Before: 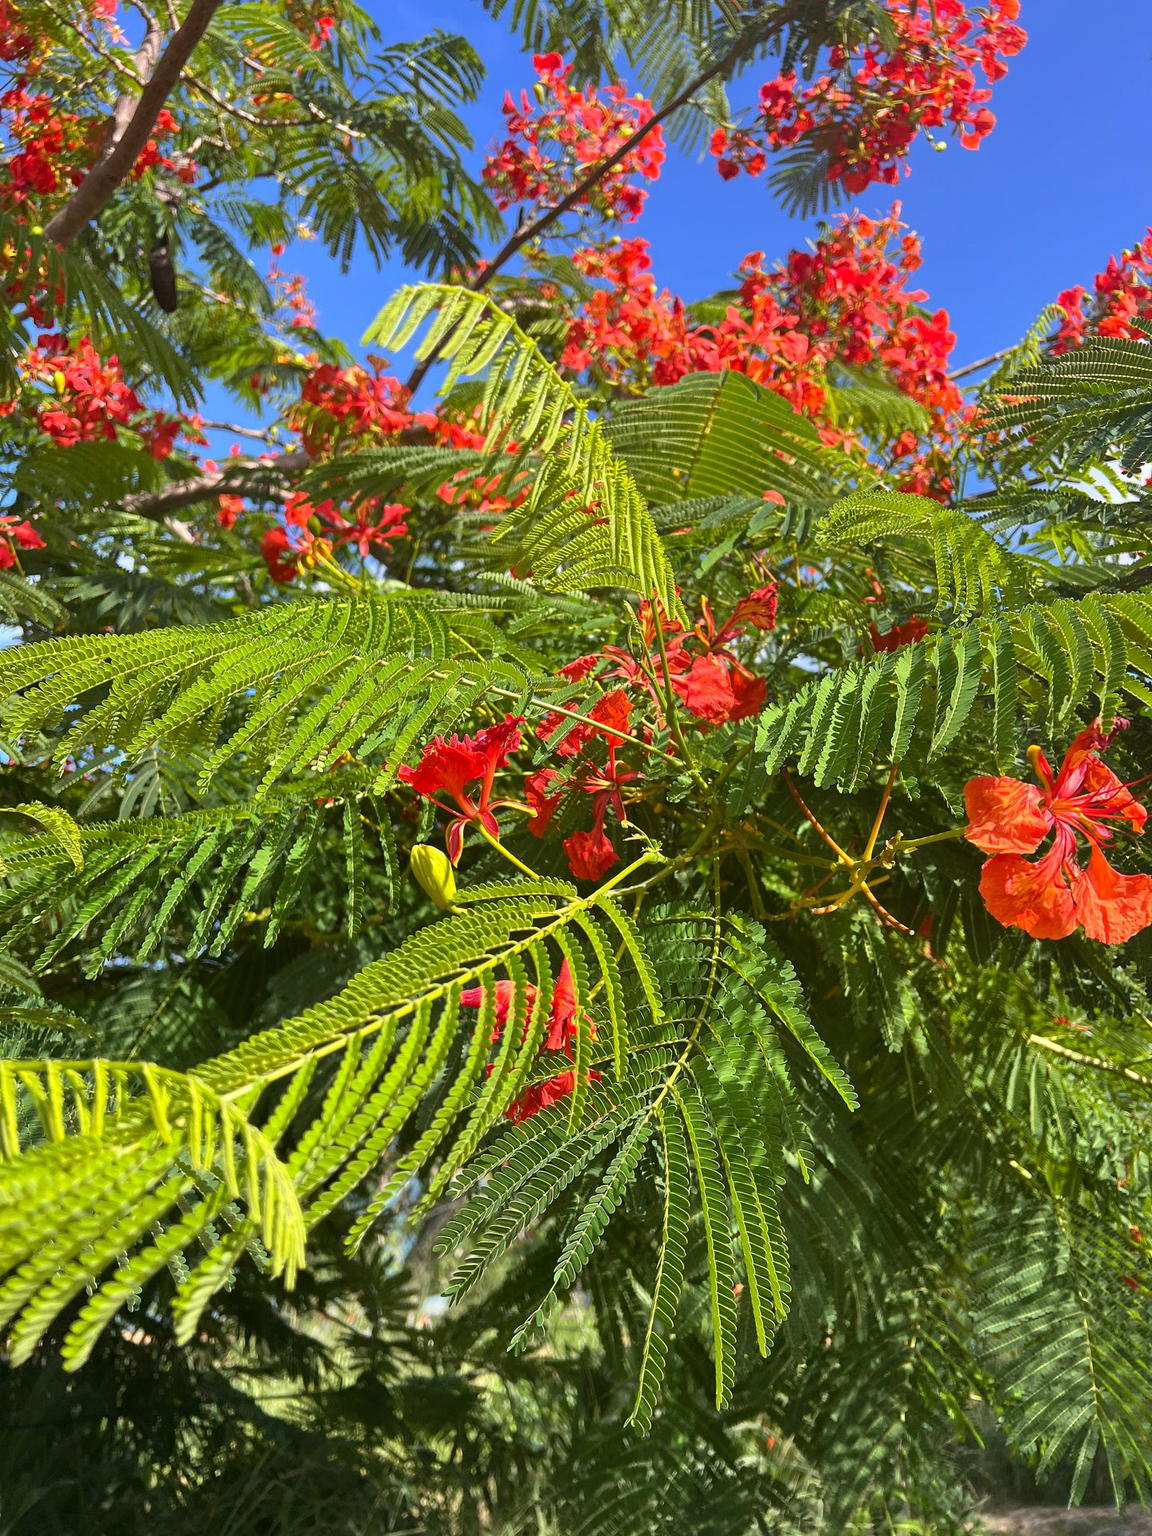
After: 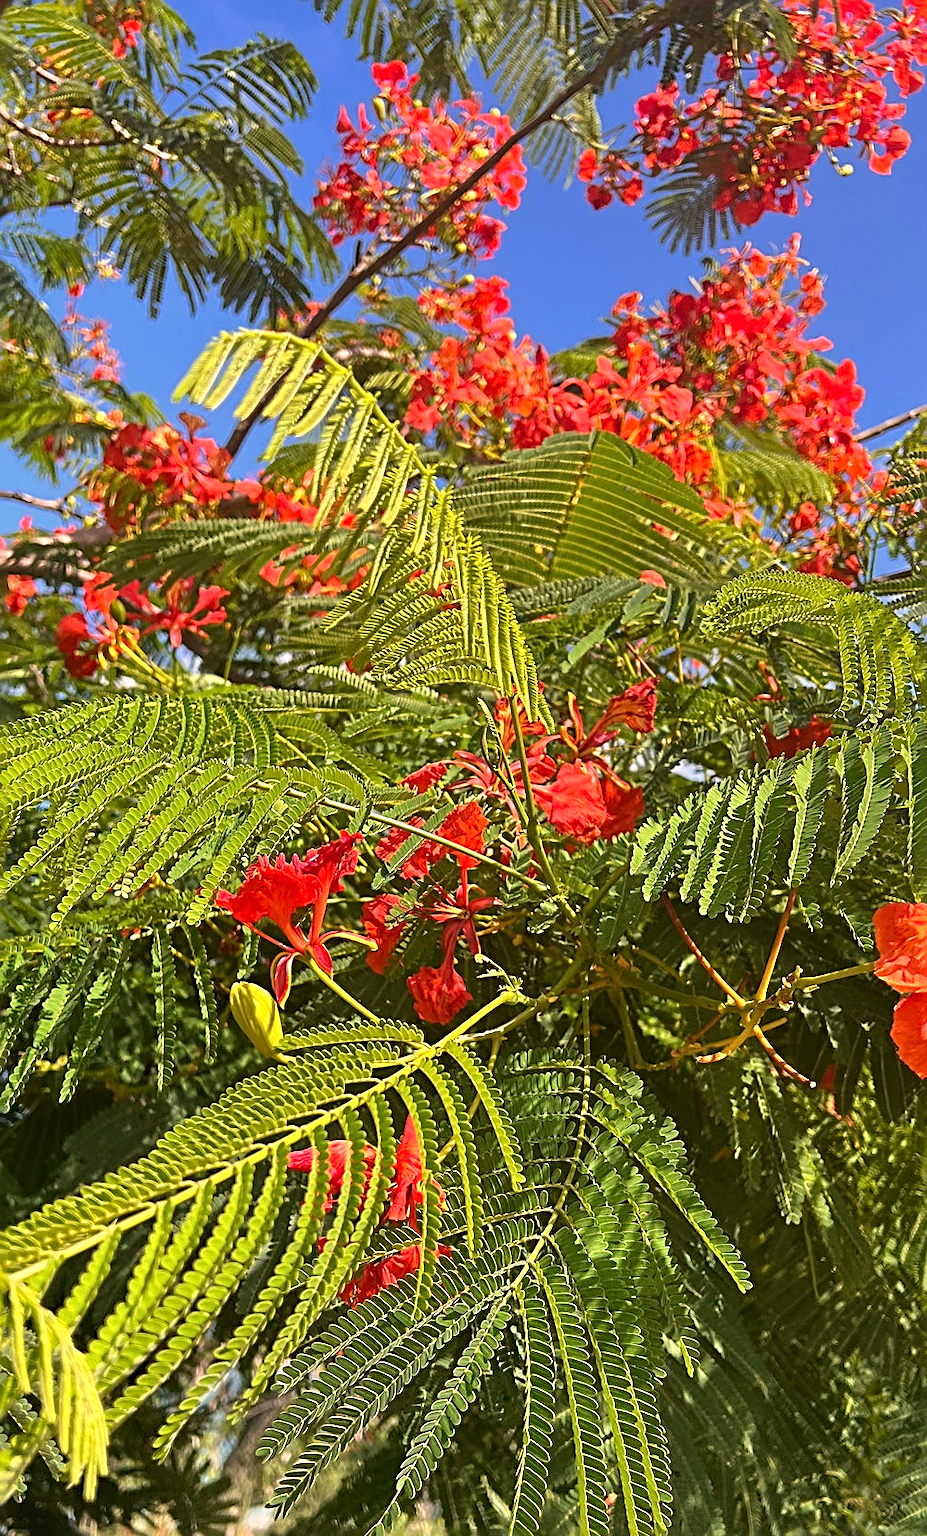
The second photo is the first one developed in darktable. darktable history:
sharpen: radius 2.817, amount 0.715
crop: left 18.479%, right 12.2%, bottom 13.971%
white balance: red 1.127, blue 0.943
